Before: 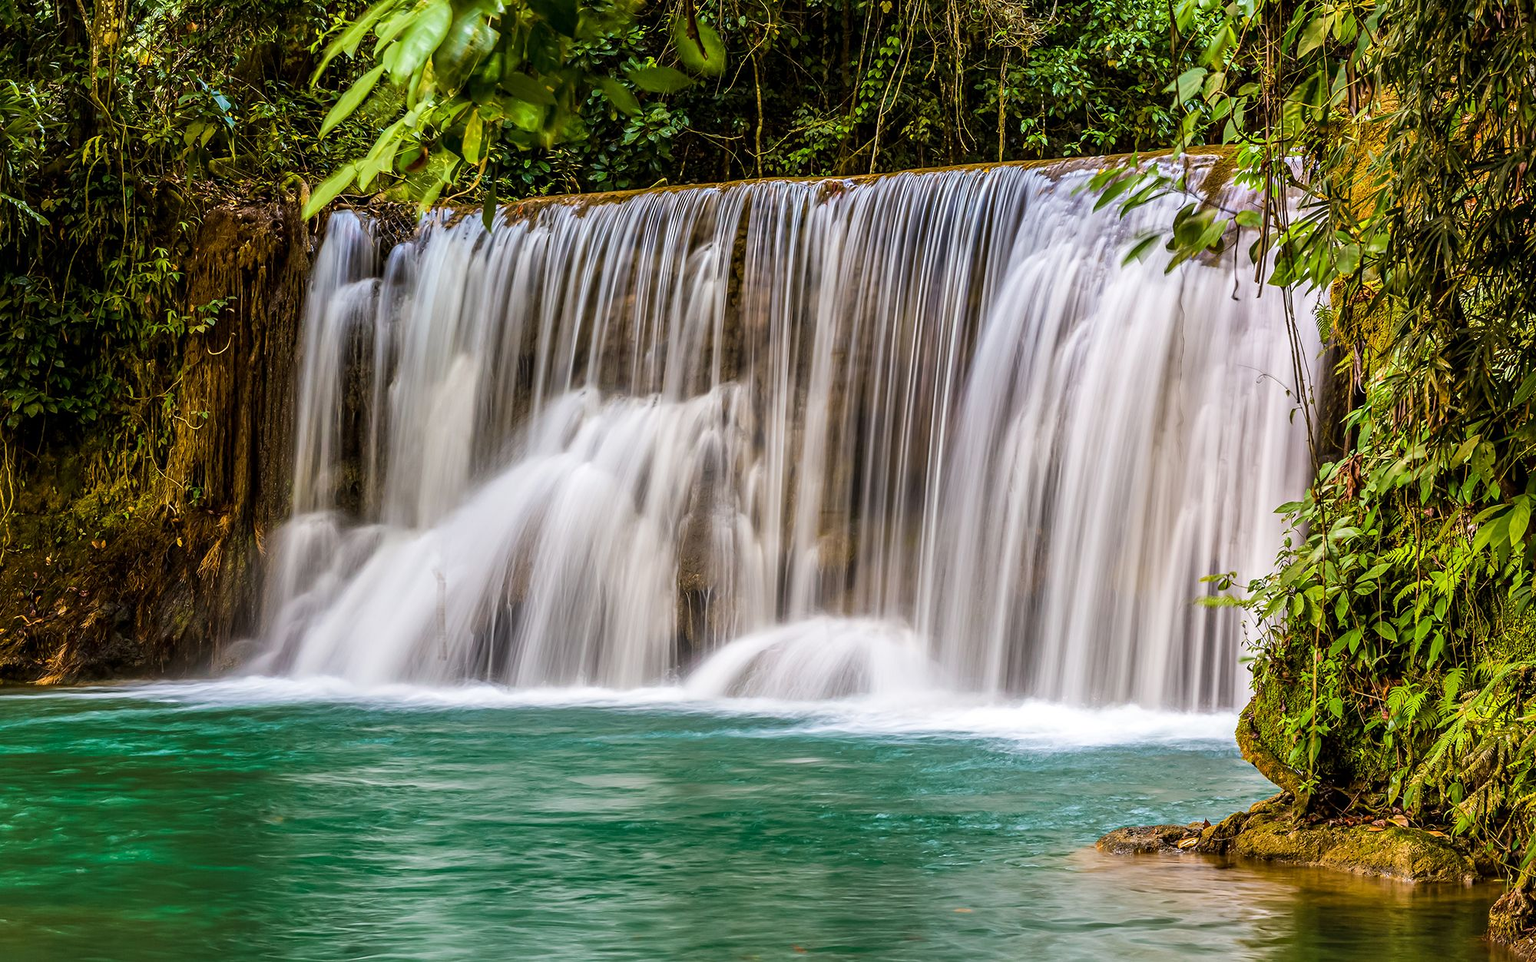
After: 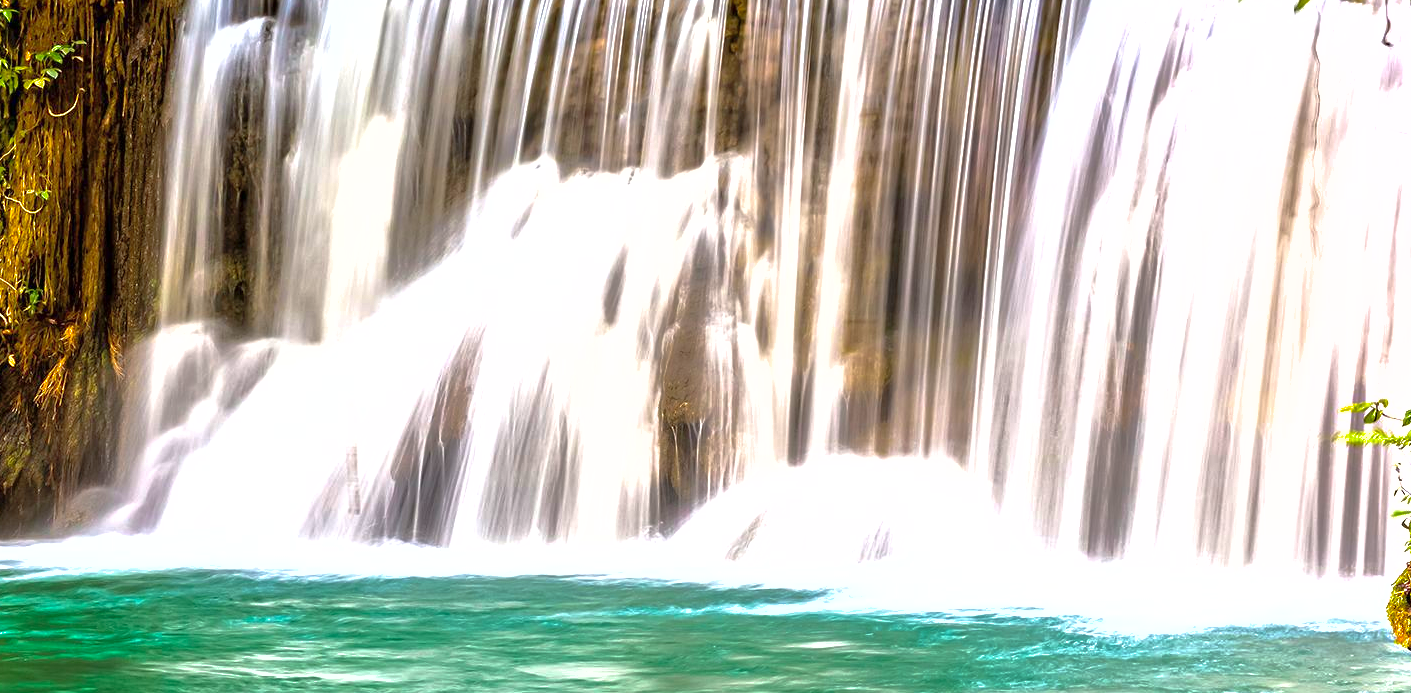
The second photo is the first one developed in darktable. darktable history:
levels: levels [0, 0.352, 0.703]
crop: left 11.123%, top 27.61%, right 18.3%, bottom 17.034%
shadows and highlights: on, module defaults
